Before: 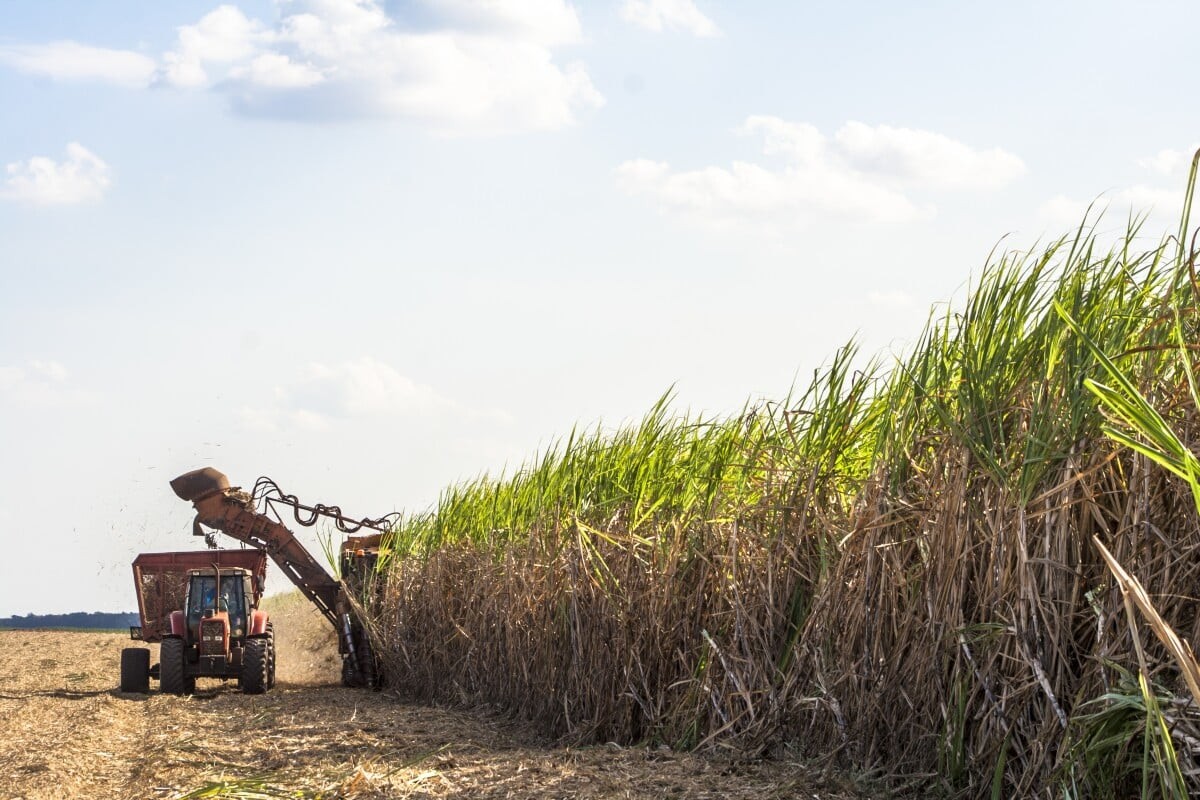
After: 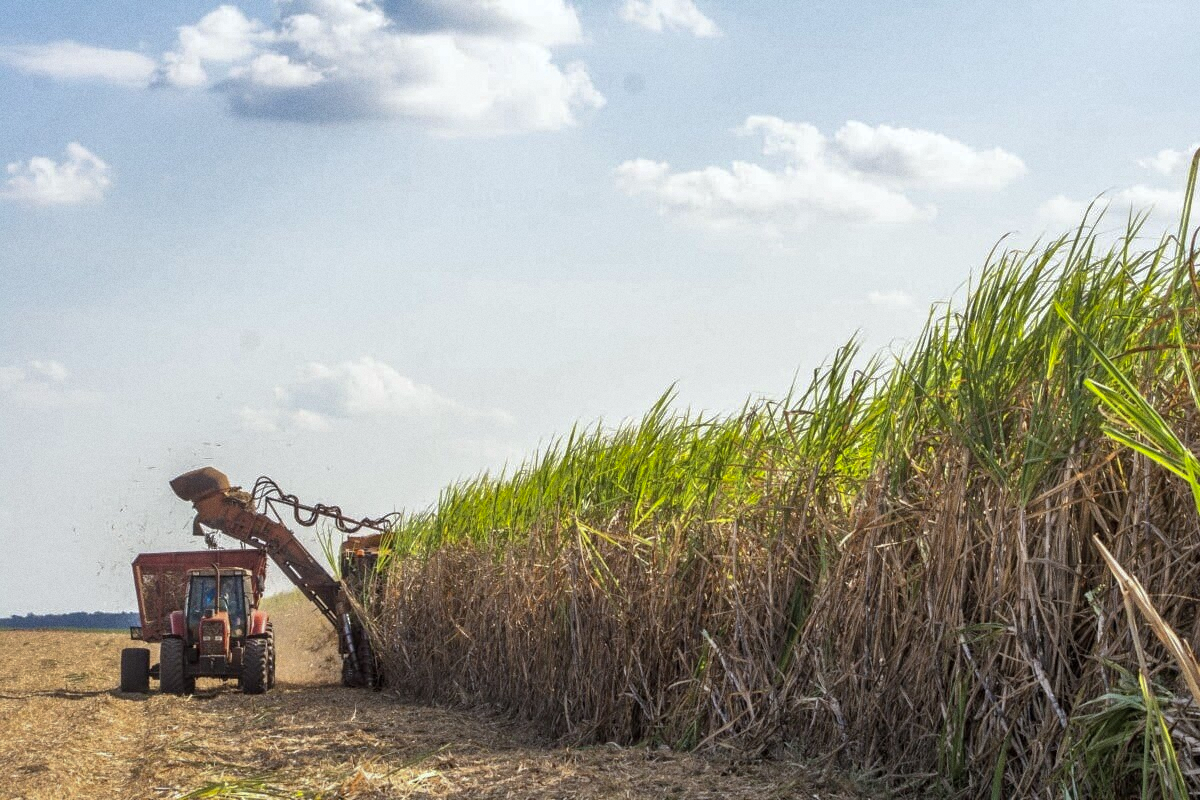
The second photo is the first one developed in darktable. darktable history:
shadows and highlights: shadows 40, highlights -60
white balance: red 0.986, blue 1.01
grain: coarseness 0.09 ISO
